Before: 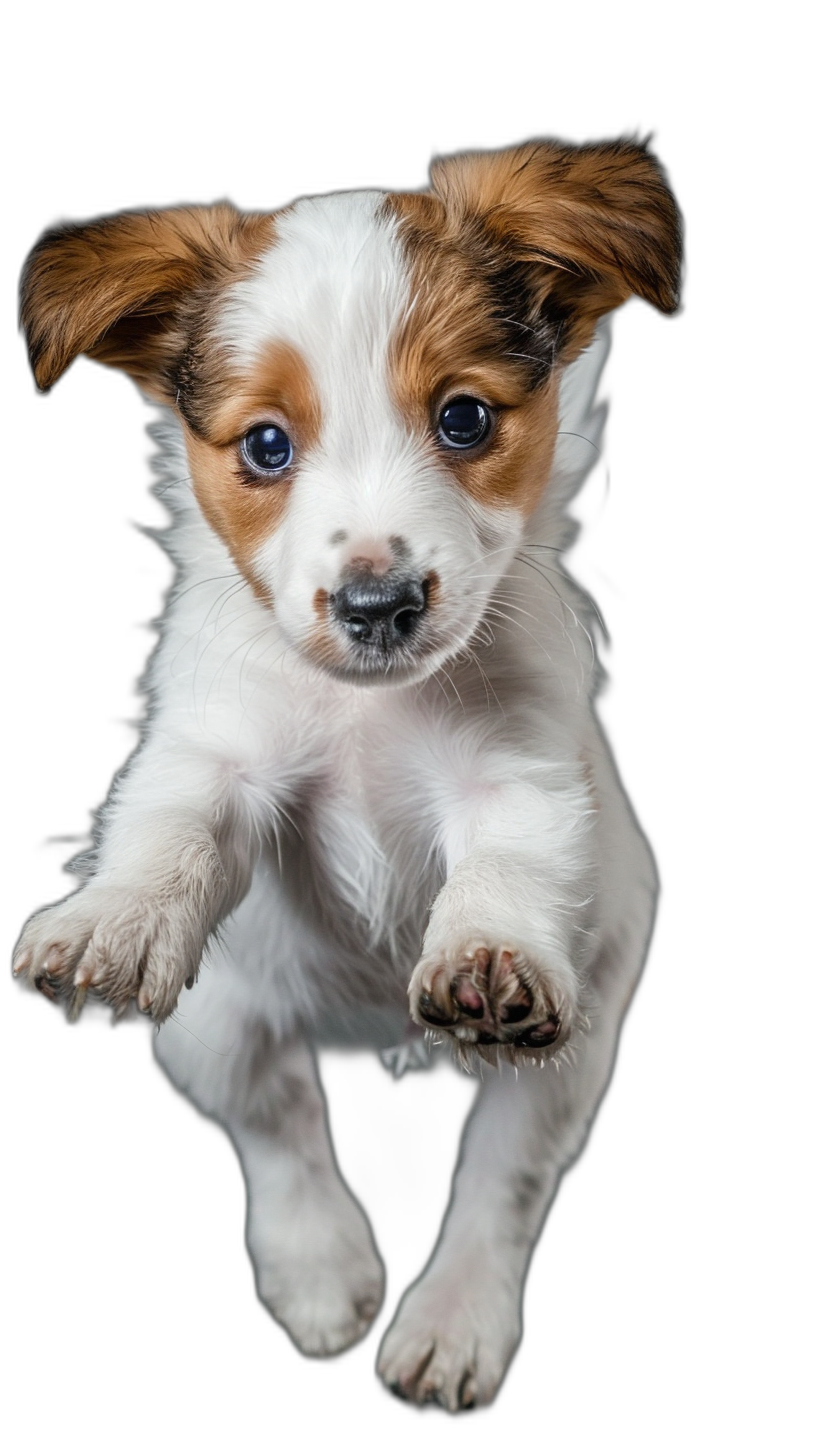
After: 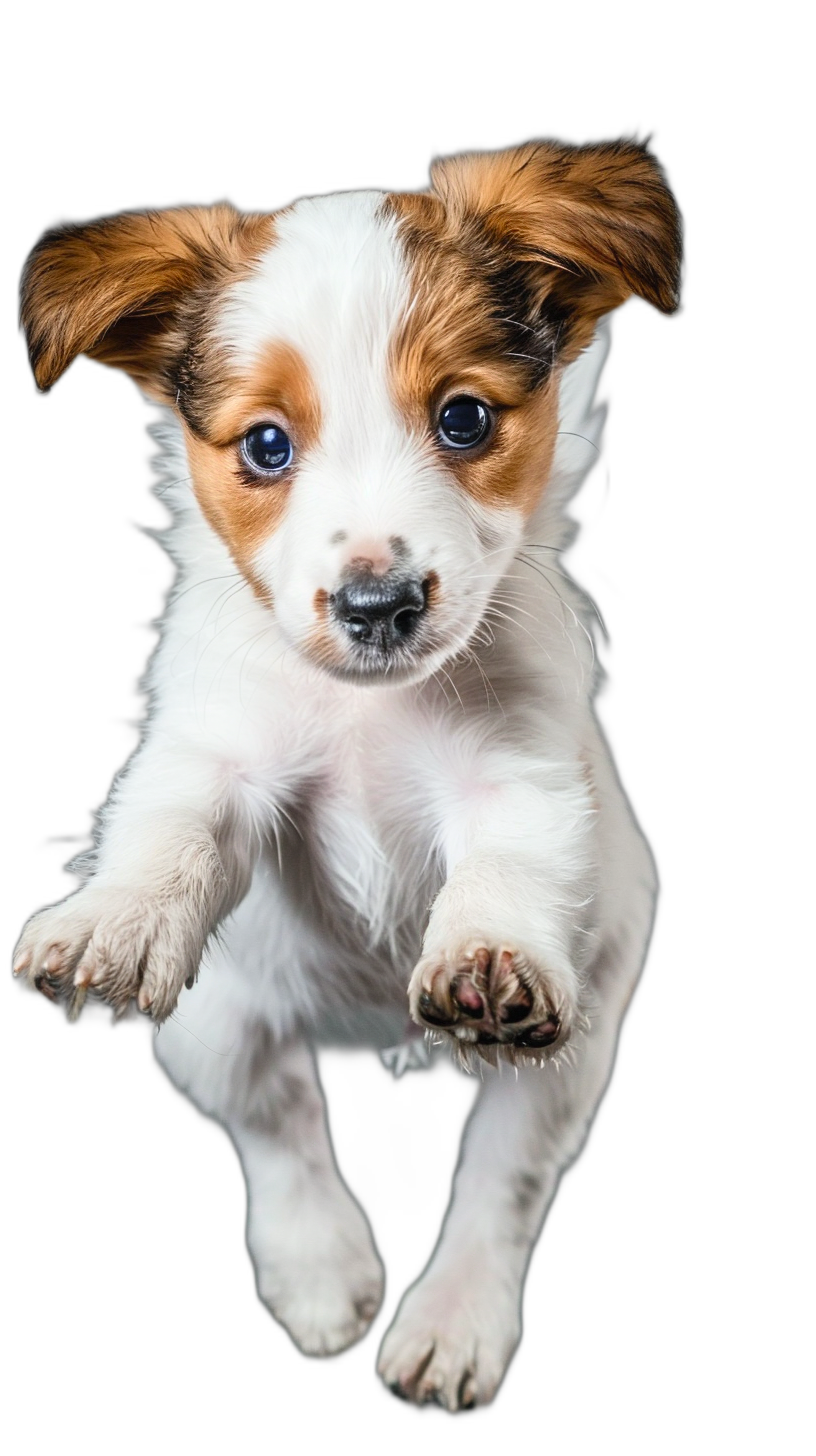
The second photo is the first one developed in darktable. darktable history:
contrast brightness saturation: contrast 0.201, brightness 0.156, saturation 0.216
